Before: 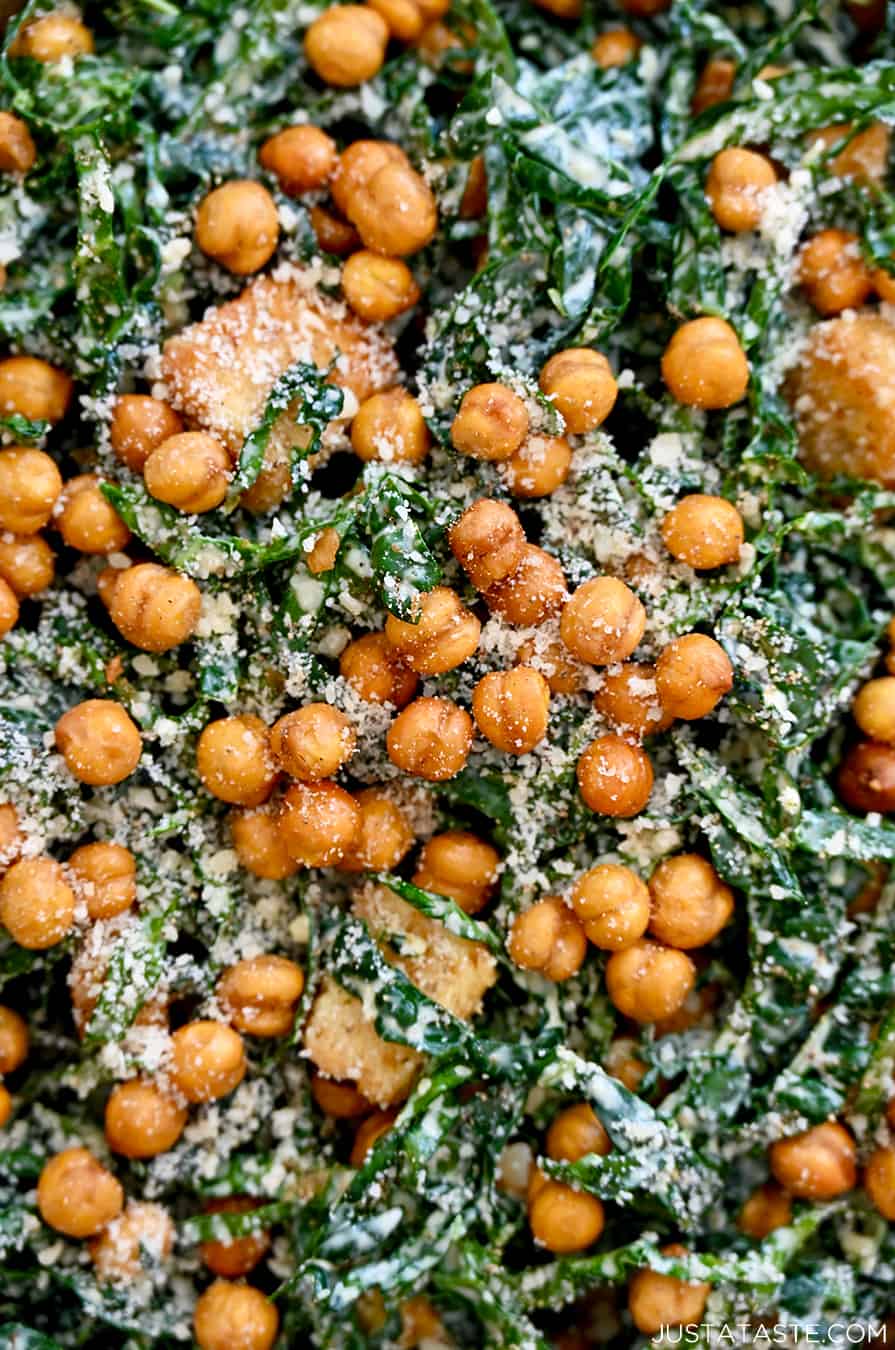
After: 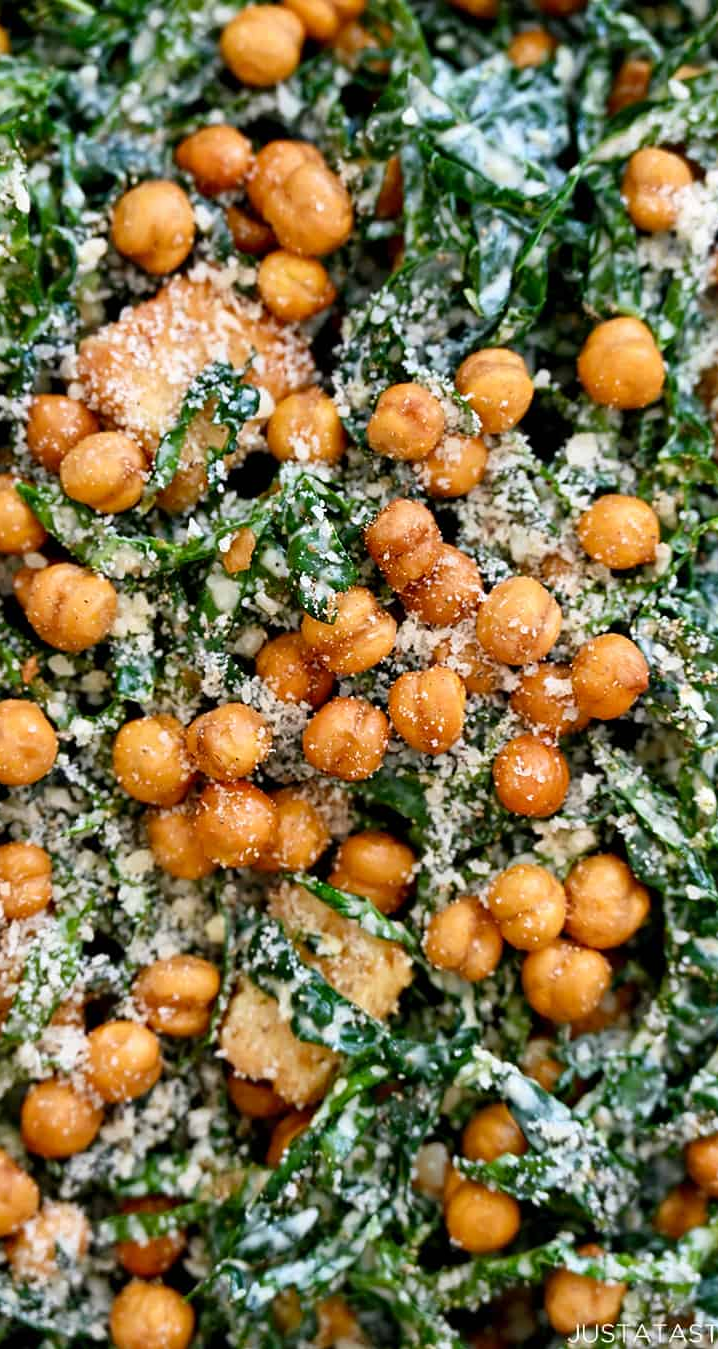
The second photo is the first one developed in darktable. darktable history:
crop and rotate: left 9.496%, right 10.236%
